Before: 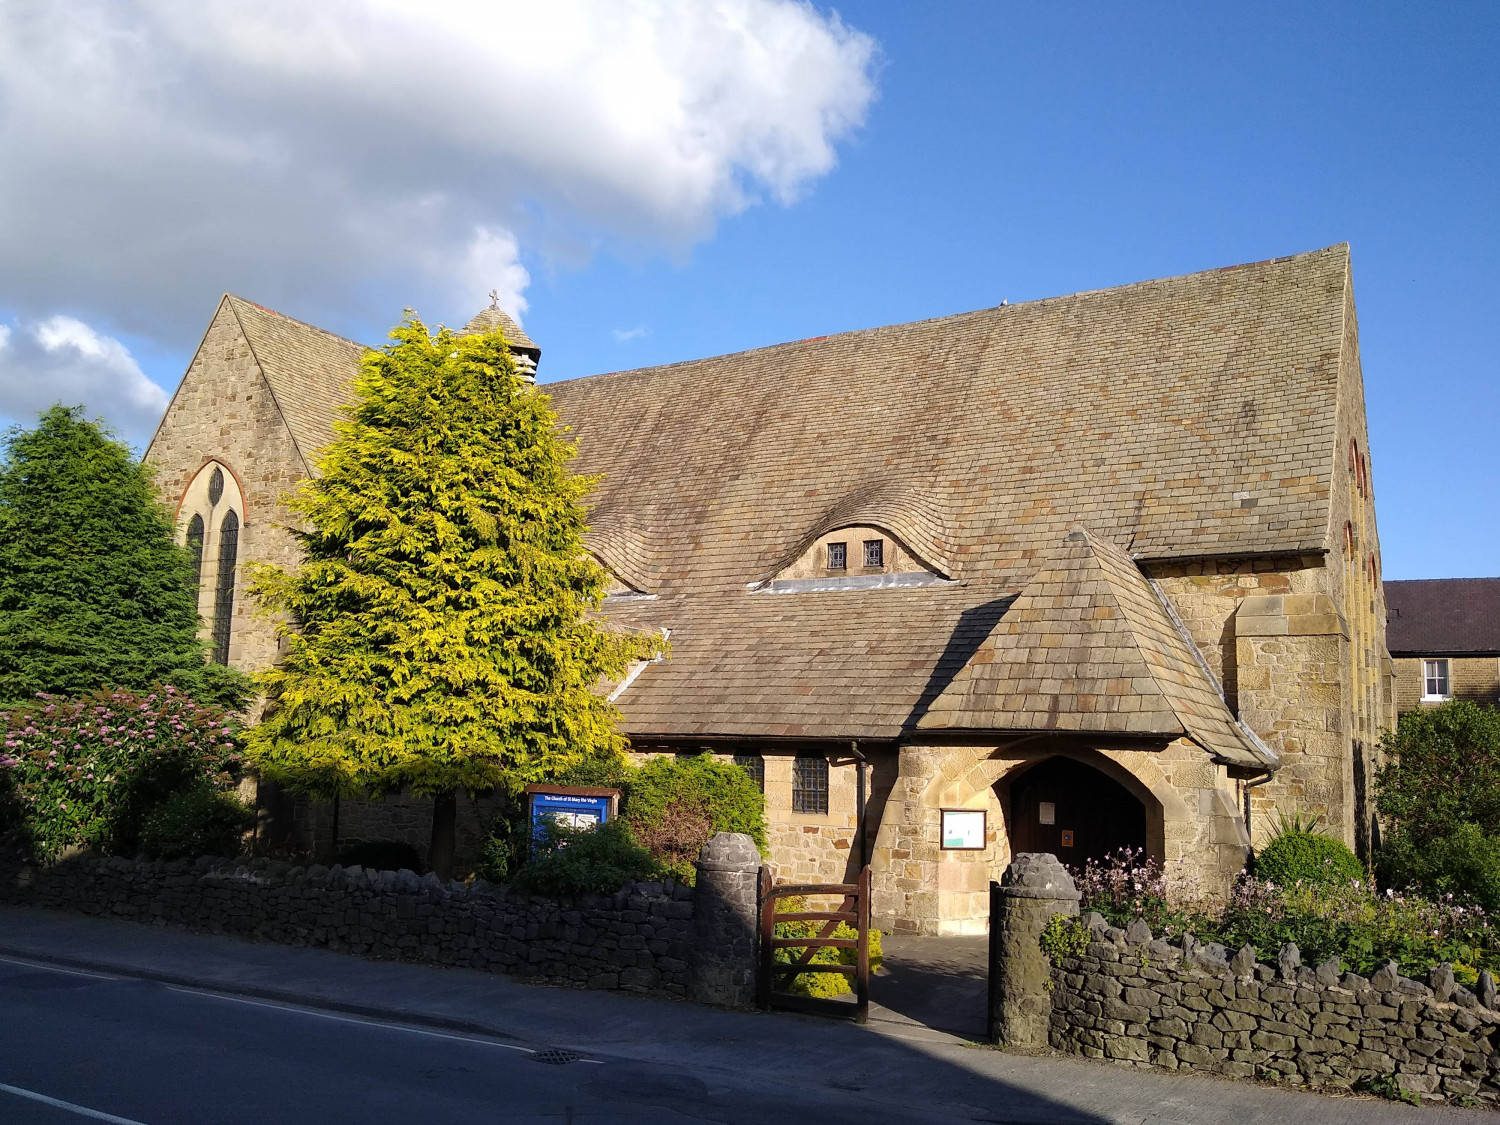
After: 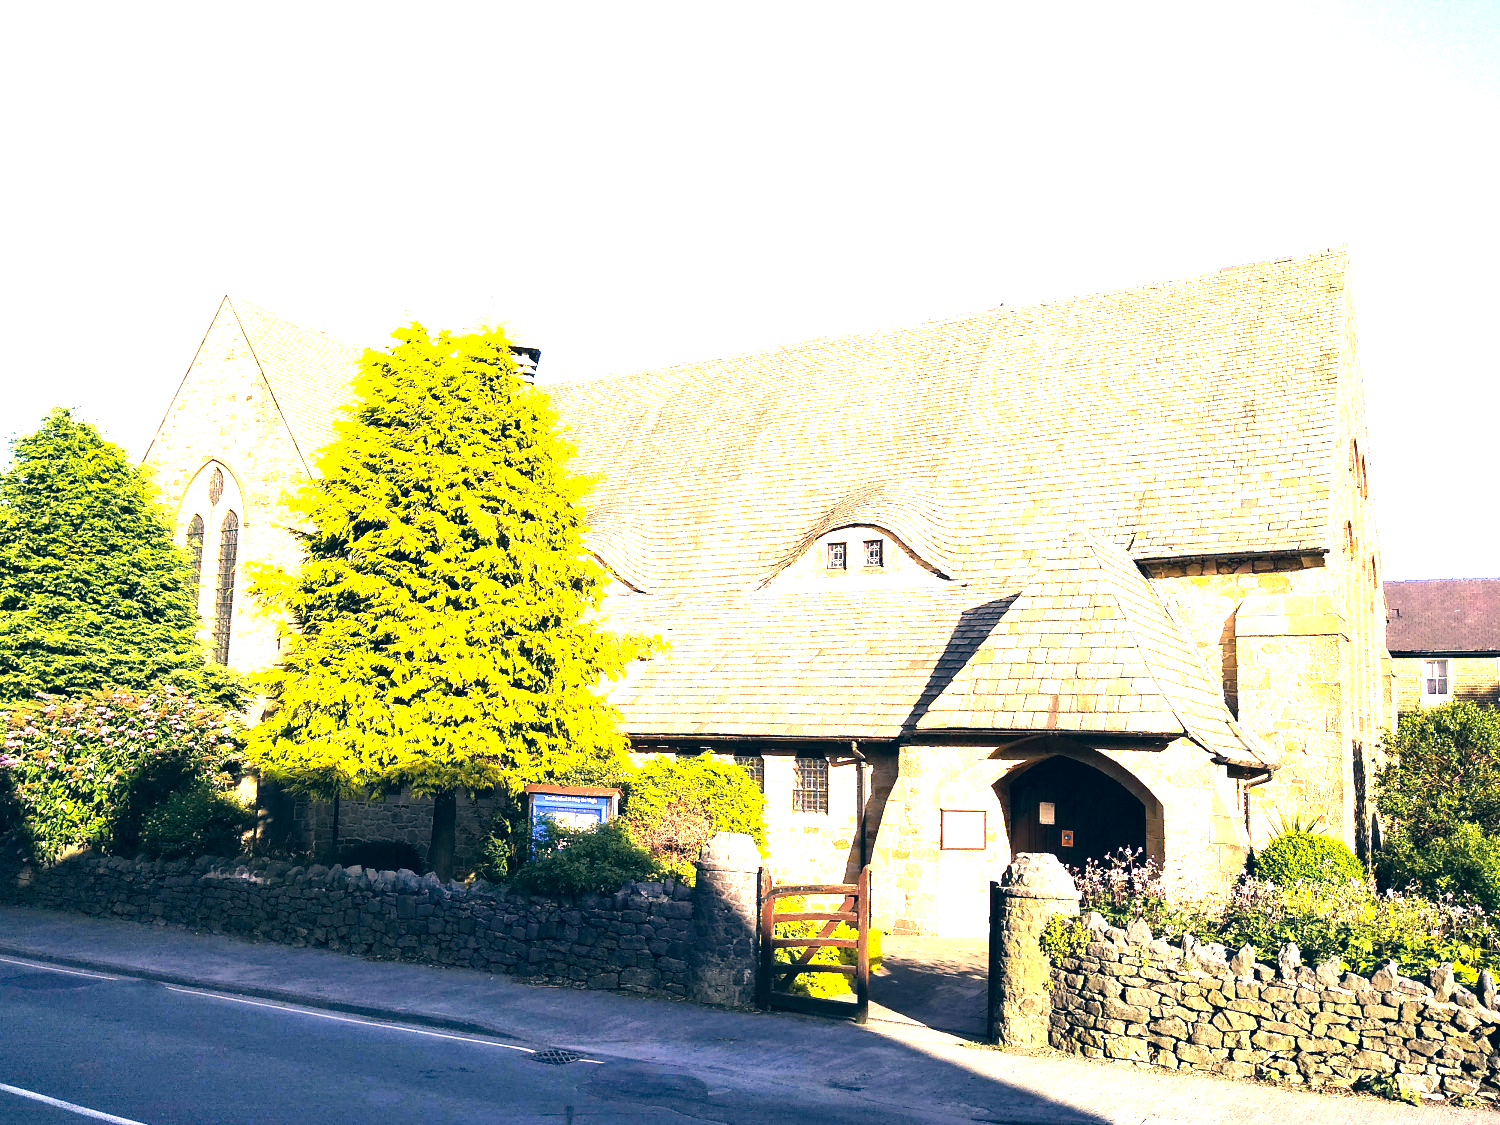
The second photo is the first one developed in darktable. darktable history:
color correction: highlights a* 10.37, highlights b* 14.61, shadows a* -10.1, shadows b* -15.11
exposure: black level correction 0, exposure 2.163 EV, compensate exposure bias true, compensate highlight preservation false
tone equalizer: -8 EV -0.719 EV, -7 EV -0.725 EV, -6 EV -0.598 EV, -5 EV -0.408 EV, -3 EV 0.383 EV, -2 EV 0.6 EV, -1 EV 0.675 EV, +0 EV 0.742 EV, edges refinement/feathering 500, mask exposure compensation -1.57 EV, preserve details no
